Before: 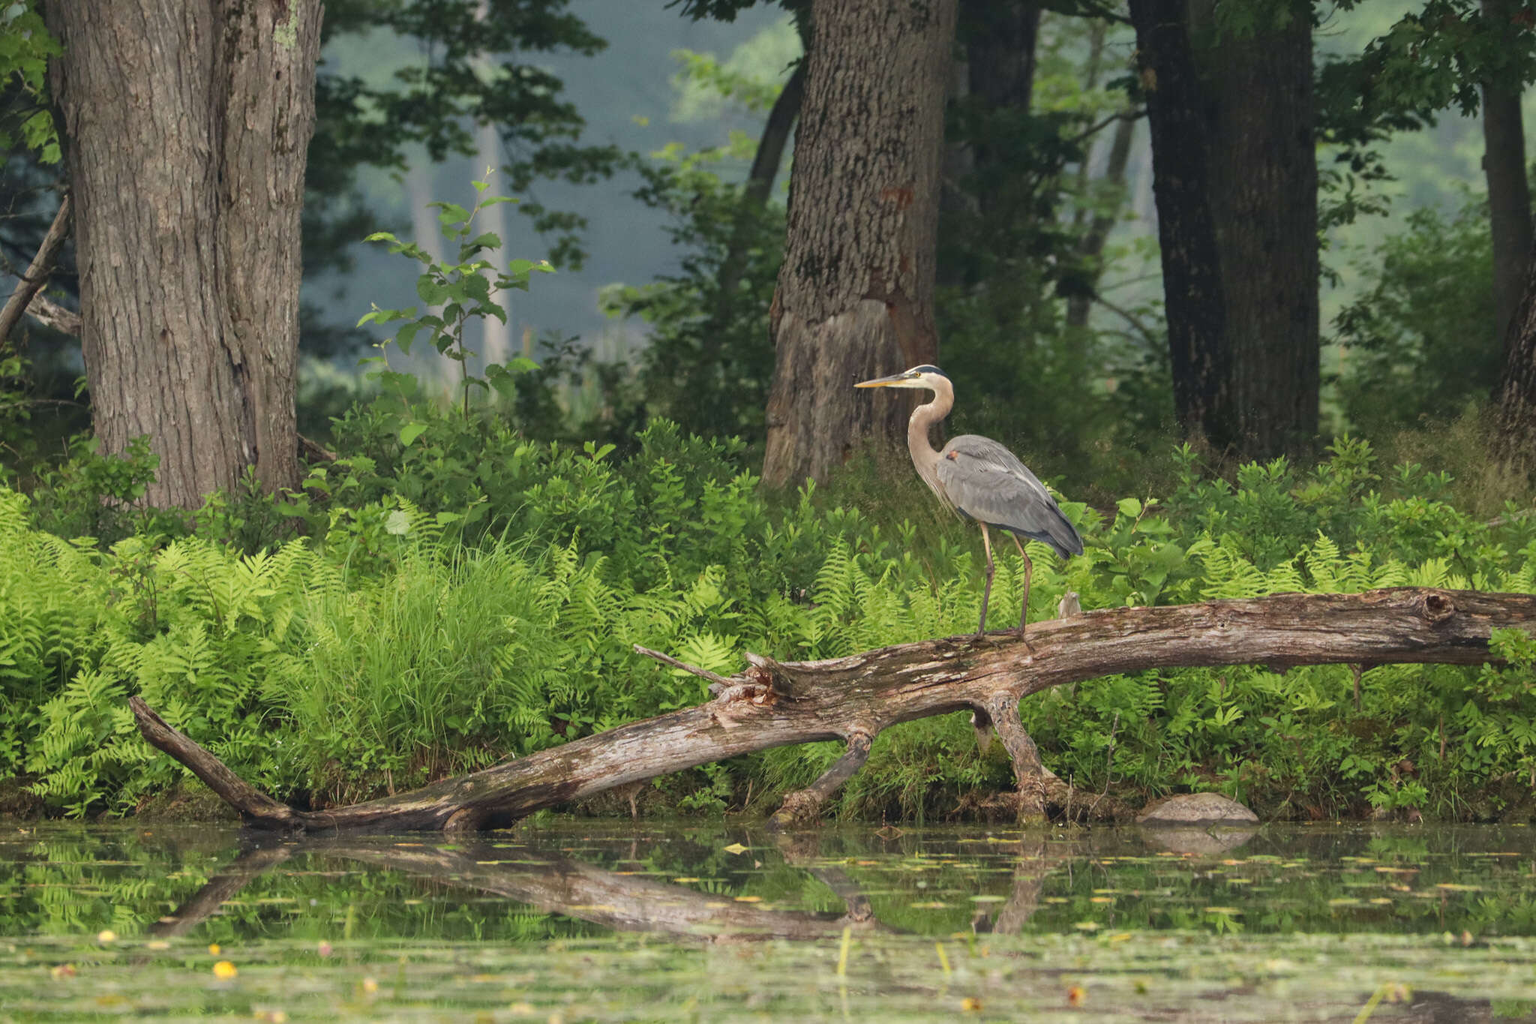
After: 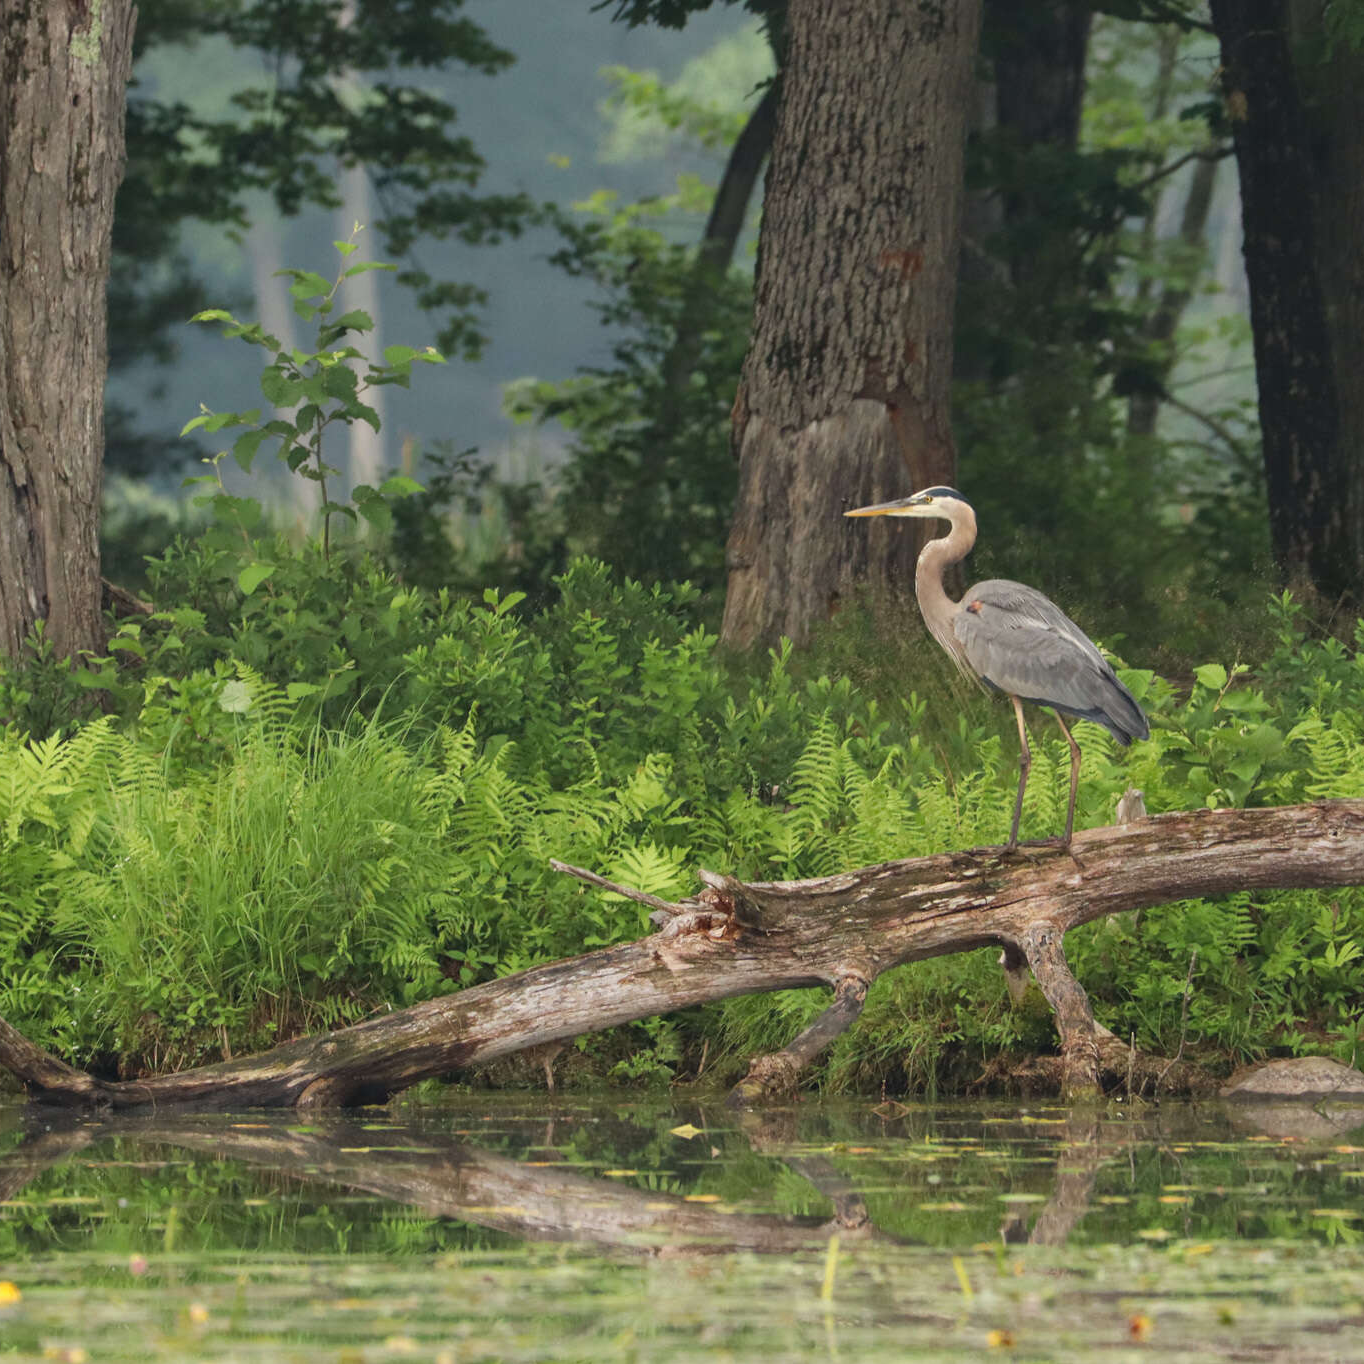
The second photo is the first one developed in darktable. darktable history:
crop and rotate: left 14.443%, right 18.912%
